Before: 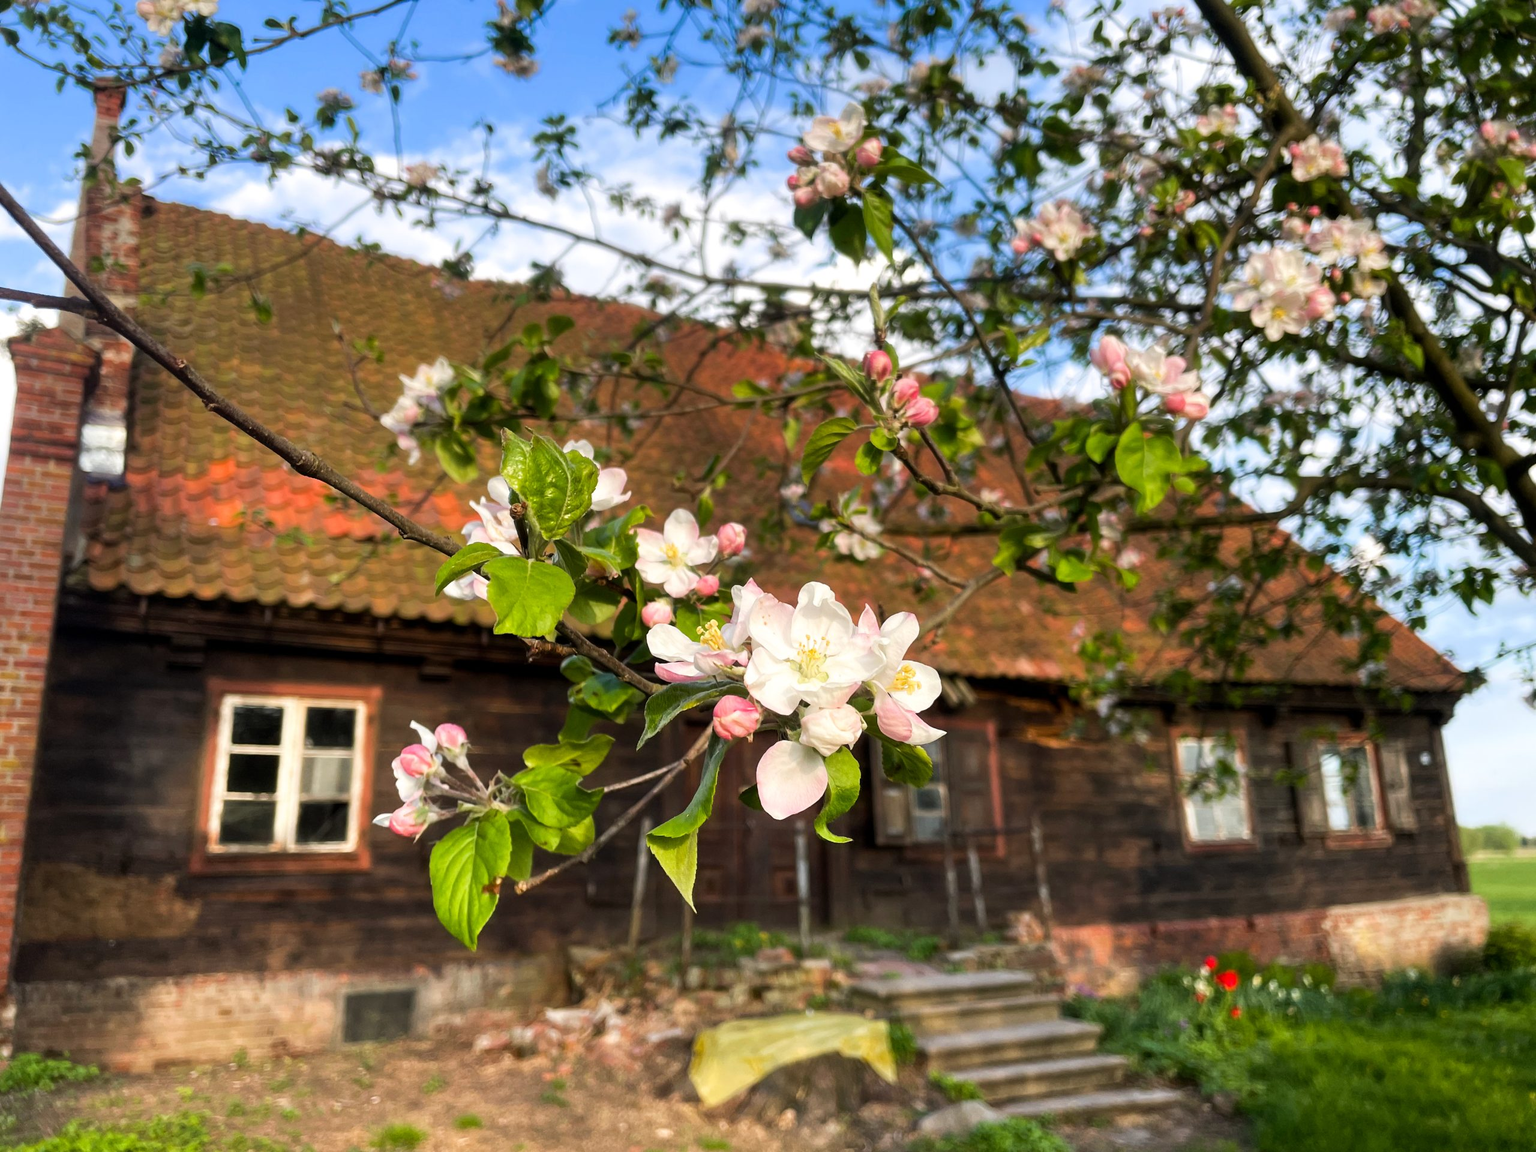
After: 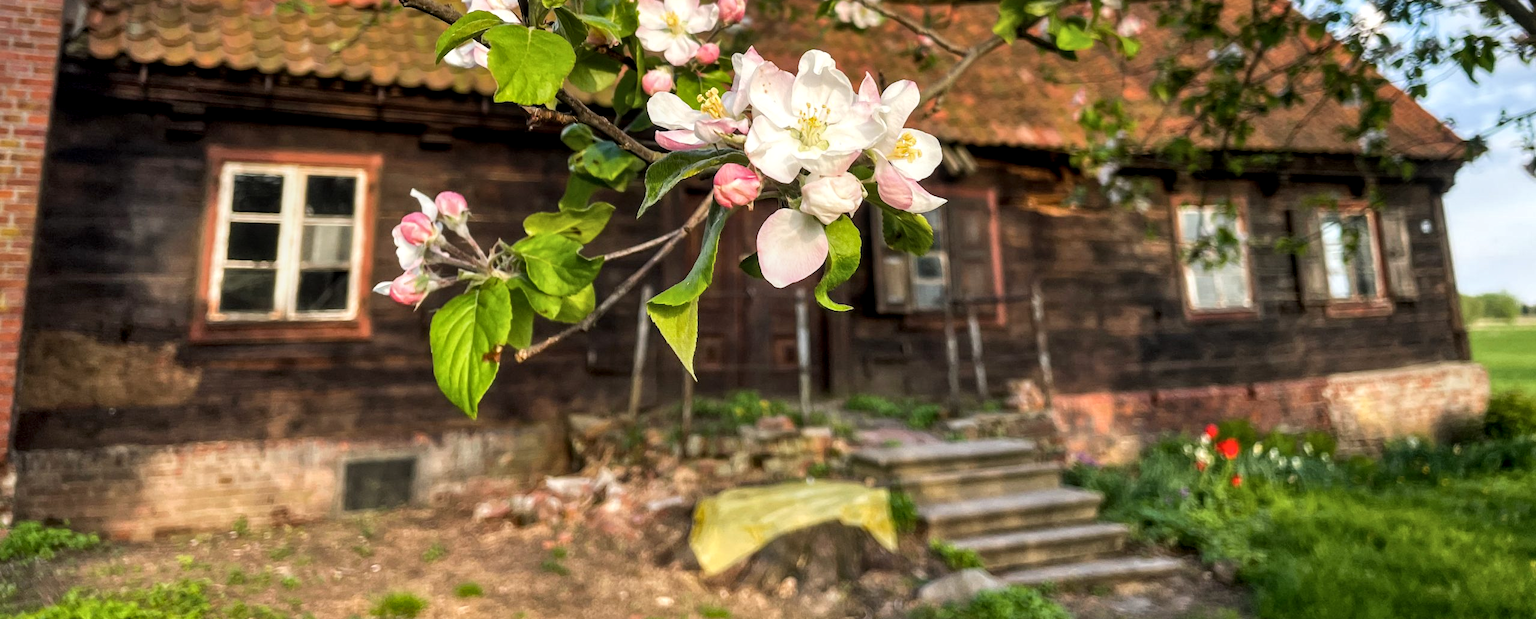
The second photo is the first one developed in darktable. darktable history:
crop and rotate: top 46.237%
shadows and highlights: soften with gaussian
local contrast: detail 130%
